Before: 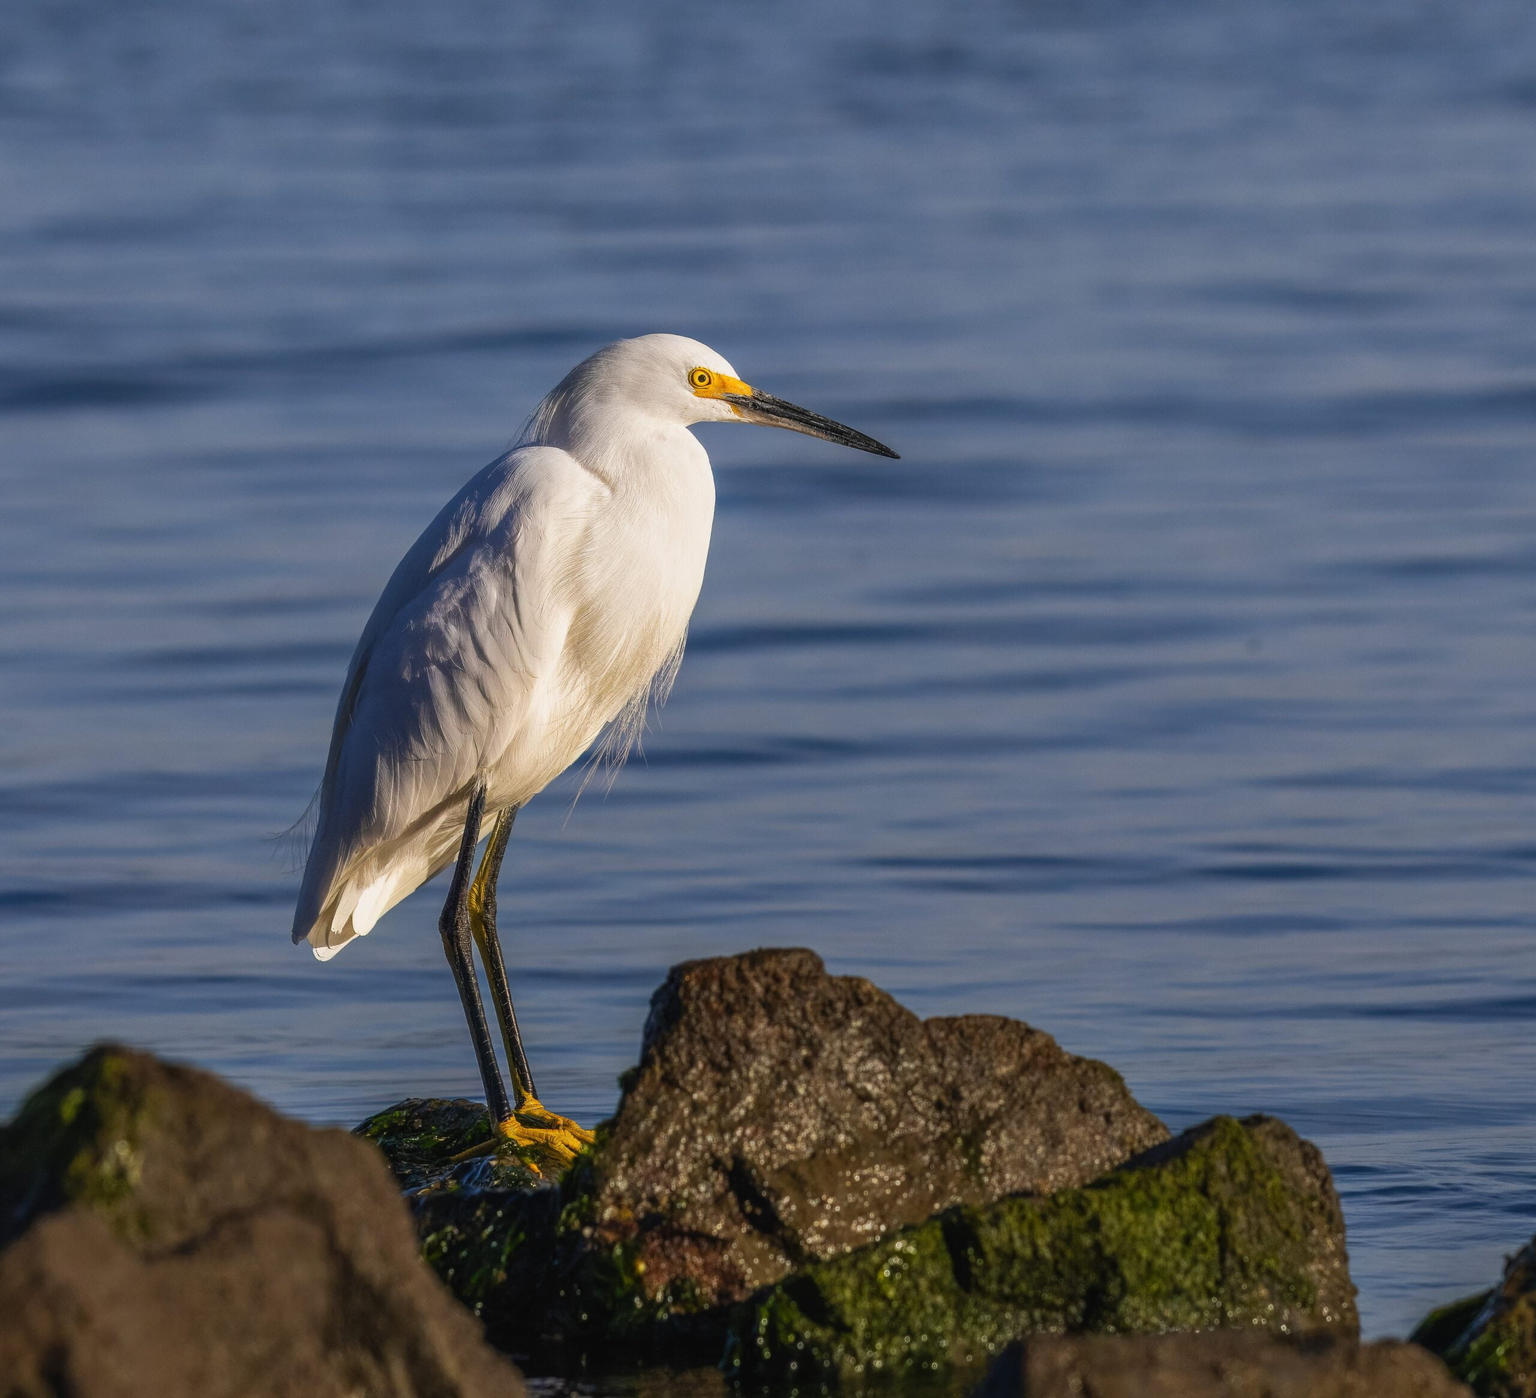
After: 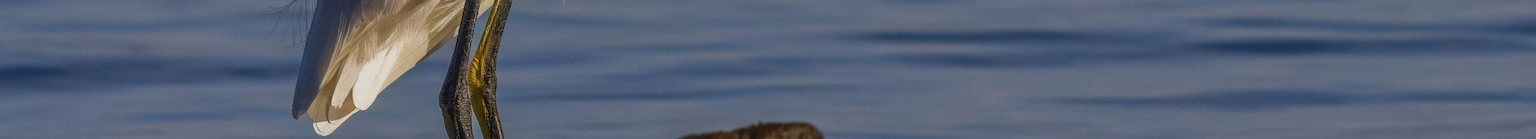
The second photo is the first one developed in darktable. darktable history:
shadows and highlights: shadows 0, highlights 40
crop and rotate: top 59.084%, bottom 30.916%
tone equalizer: -8 EV 0.25 EV, -7 EV 0.417 EV, -6 EV 0.417 EV, -5 EV 0.25 EV, -3 EV -0.25 EV, -2 EV -0.417 EV, -1 EV -0.417 EV, +0 EV -0.25 EV, edges refinement/feathering 500, mask exposure compensation -1.57 EV, preserve details guided filter
